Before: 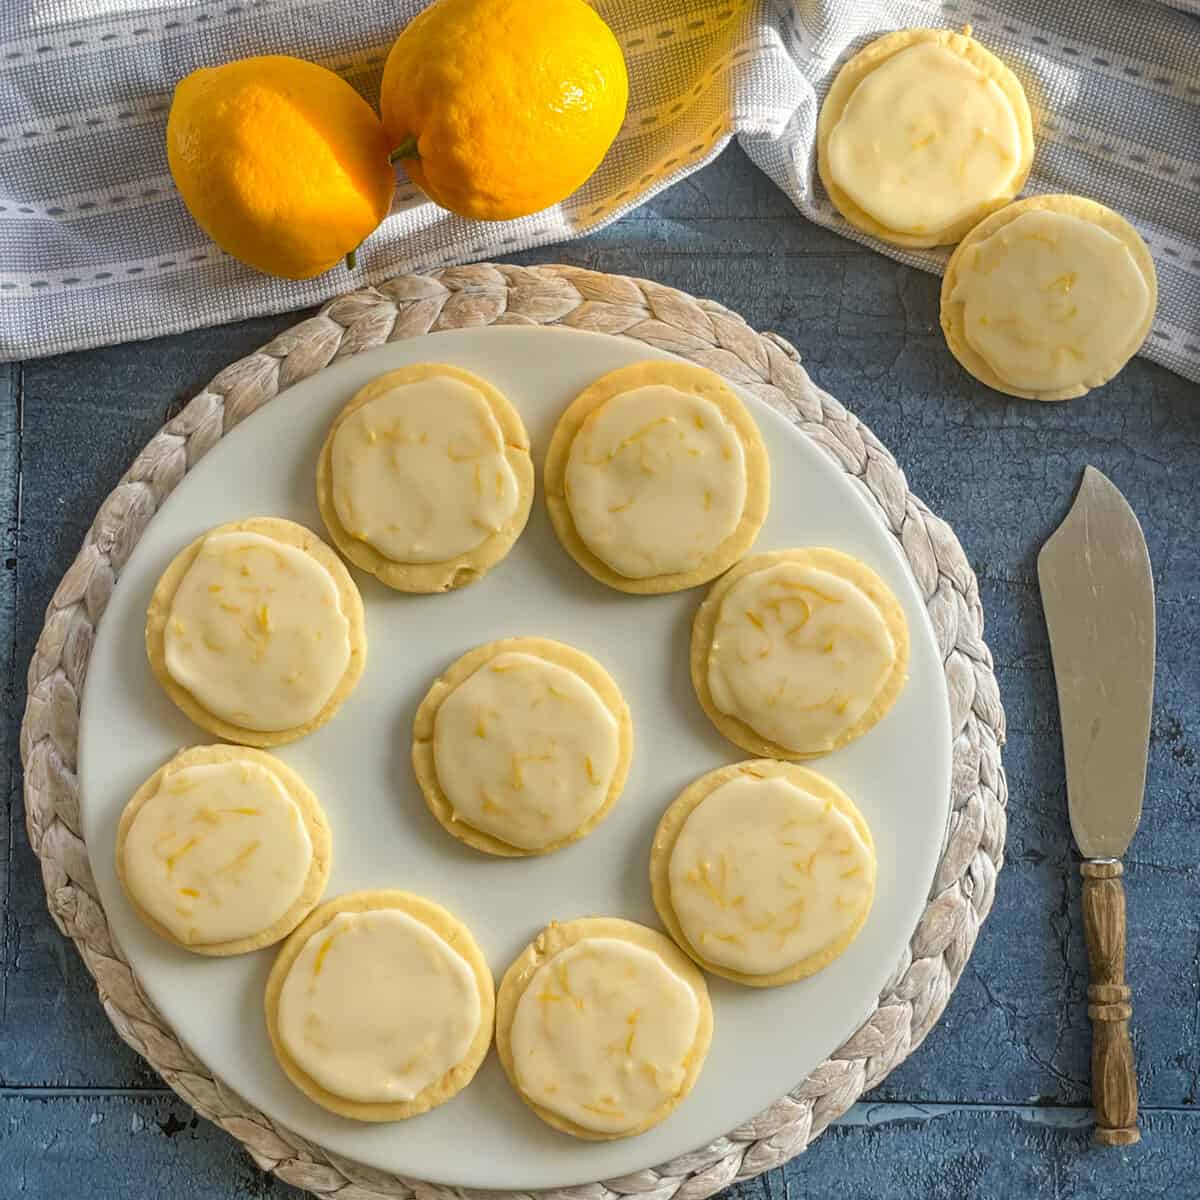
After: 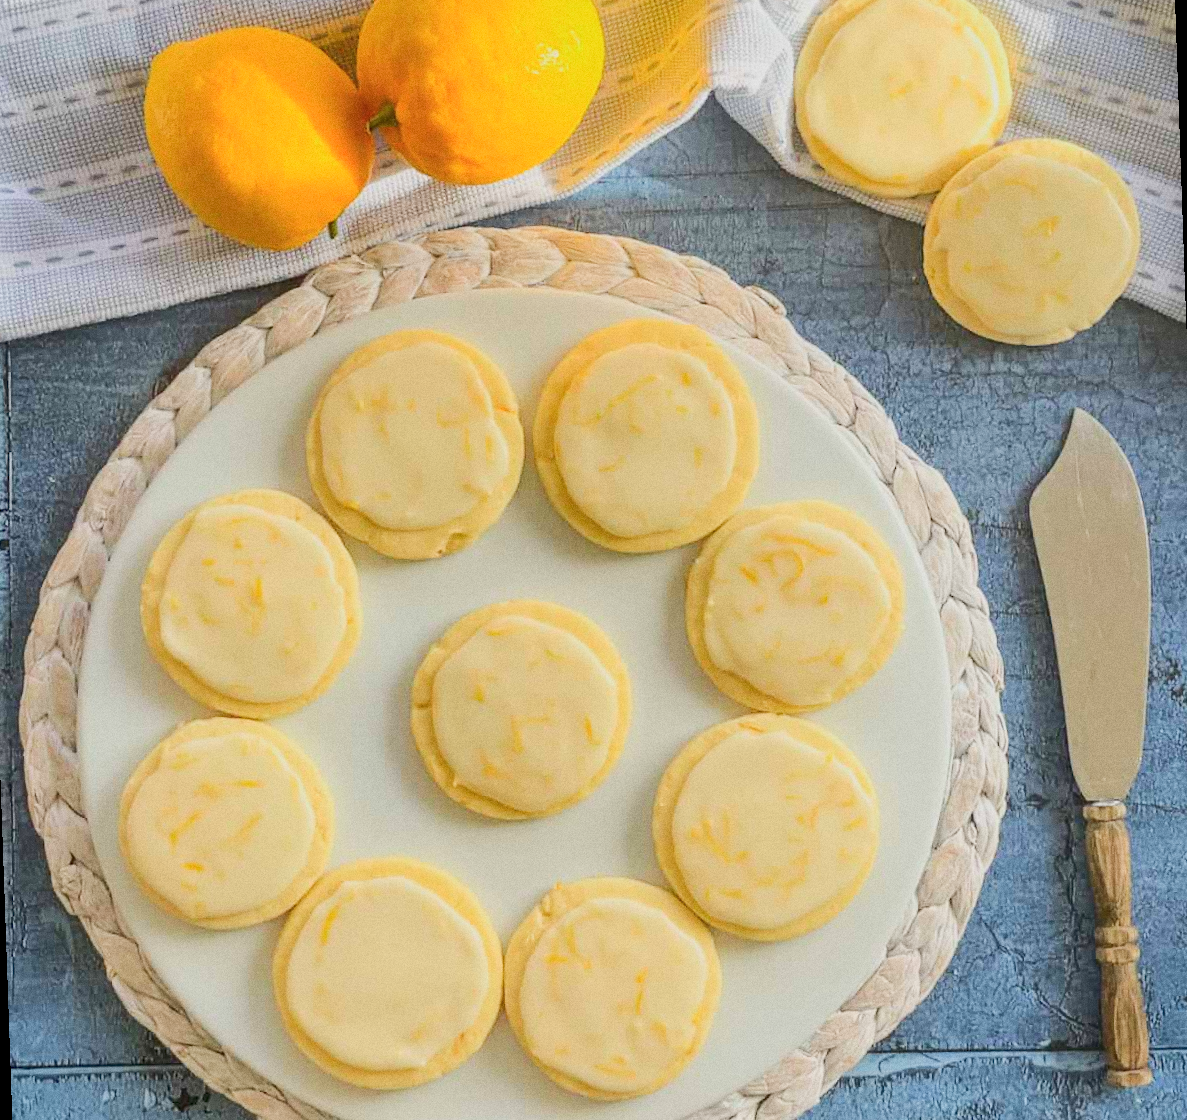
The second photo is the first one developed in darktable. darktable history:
color balance rgb: contrast -30%
rgb curve: curves: ch0 [(0, 0) (0.284, 0.292) (0.505, 0.644) (1, 1)]; ch1 [(0, 0) (0.284, 0.292) (0.505, 0.644) (1, 1)]; ch2 [(0, 0) (0.284, 0.292) (0.505, 0.644) (1, 1)], compensate middle gray true
exposure: exposure 0.178 EV, compensate exposure bias true, compensate highlight preservation false
grain: coarseness 0.09 ISO
rotate and perspective: rotation -2°, crop left 0.022, crop right 0.978, crop top 0.049, crop bottom 0.951
